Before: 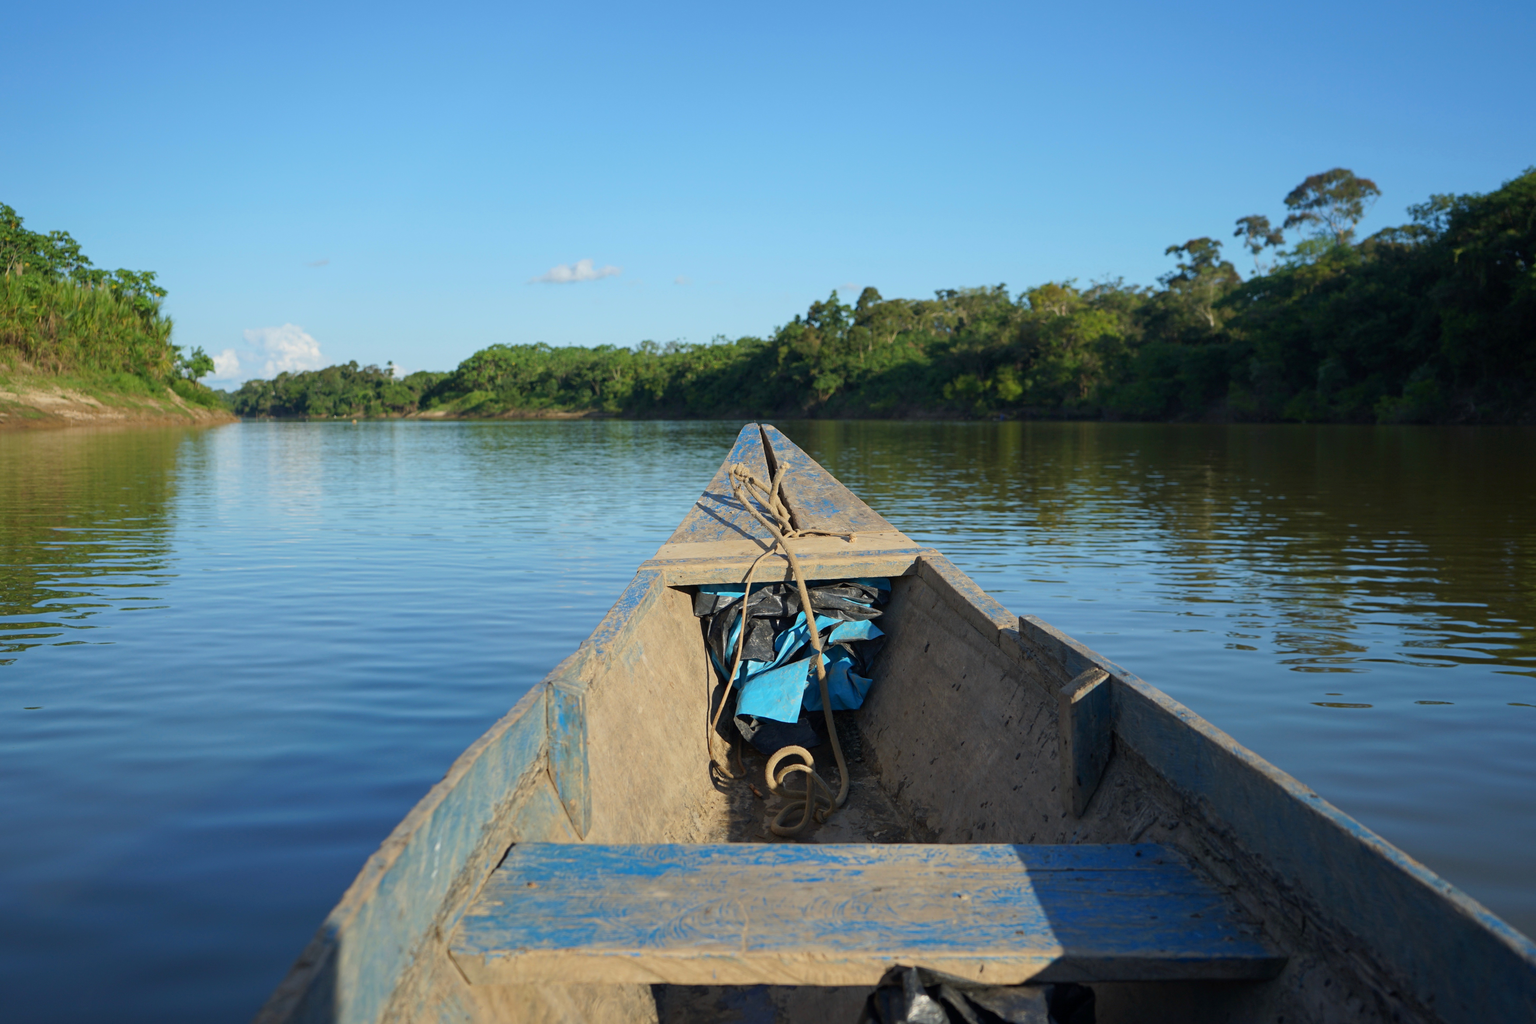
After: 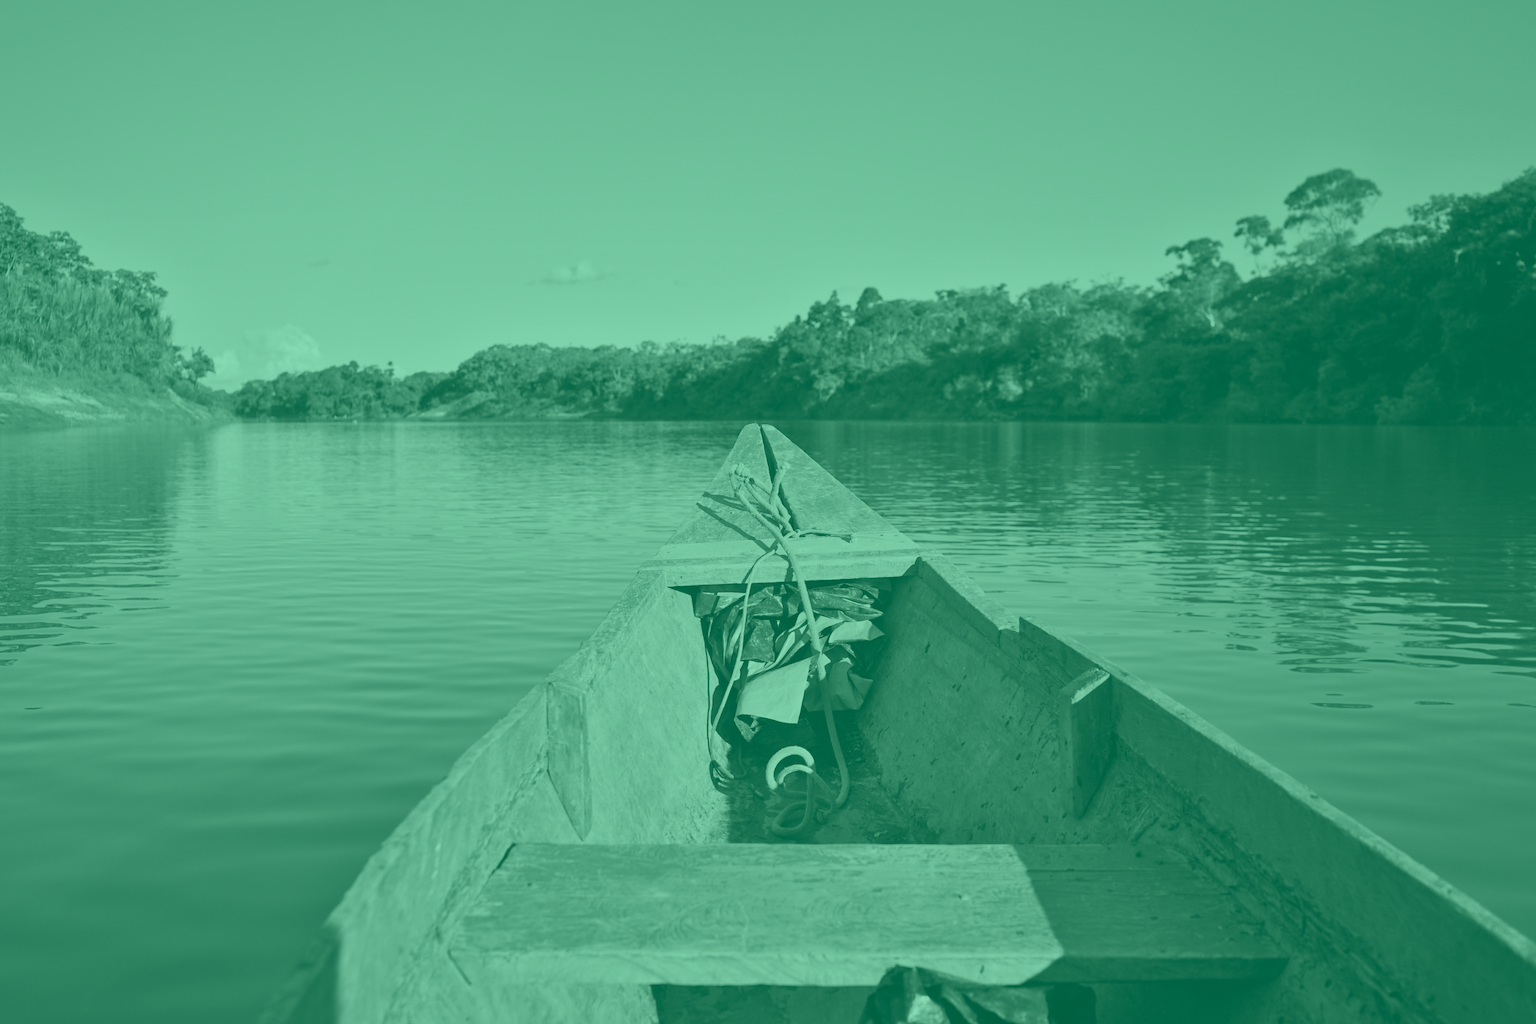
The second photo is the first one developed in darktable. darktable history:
shadows and highlights: soften with gaussian
contrast brightness saturation: contrast 0.18, saturation 0.3
colorize: hue 147.6°, saturation 65%, lightness 21.64%
